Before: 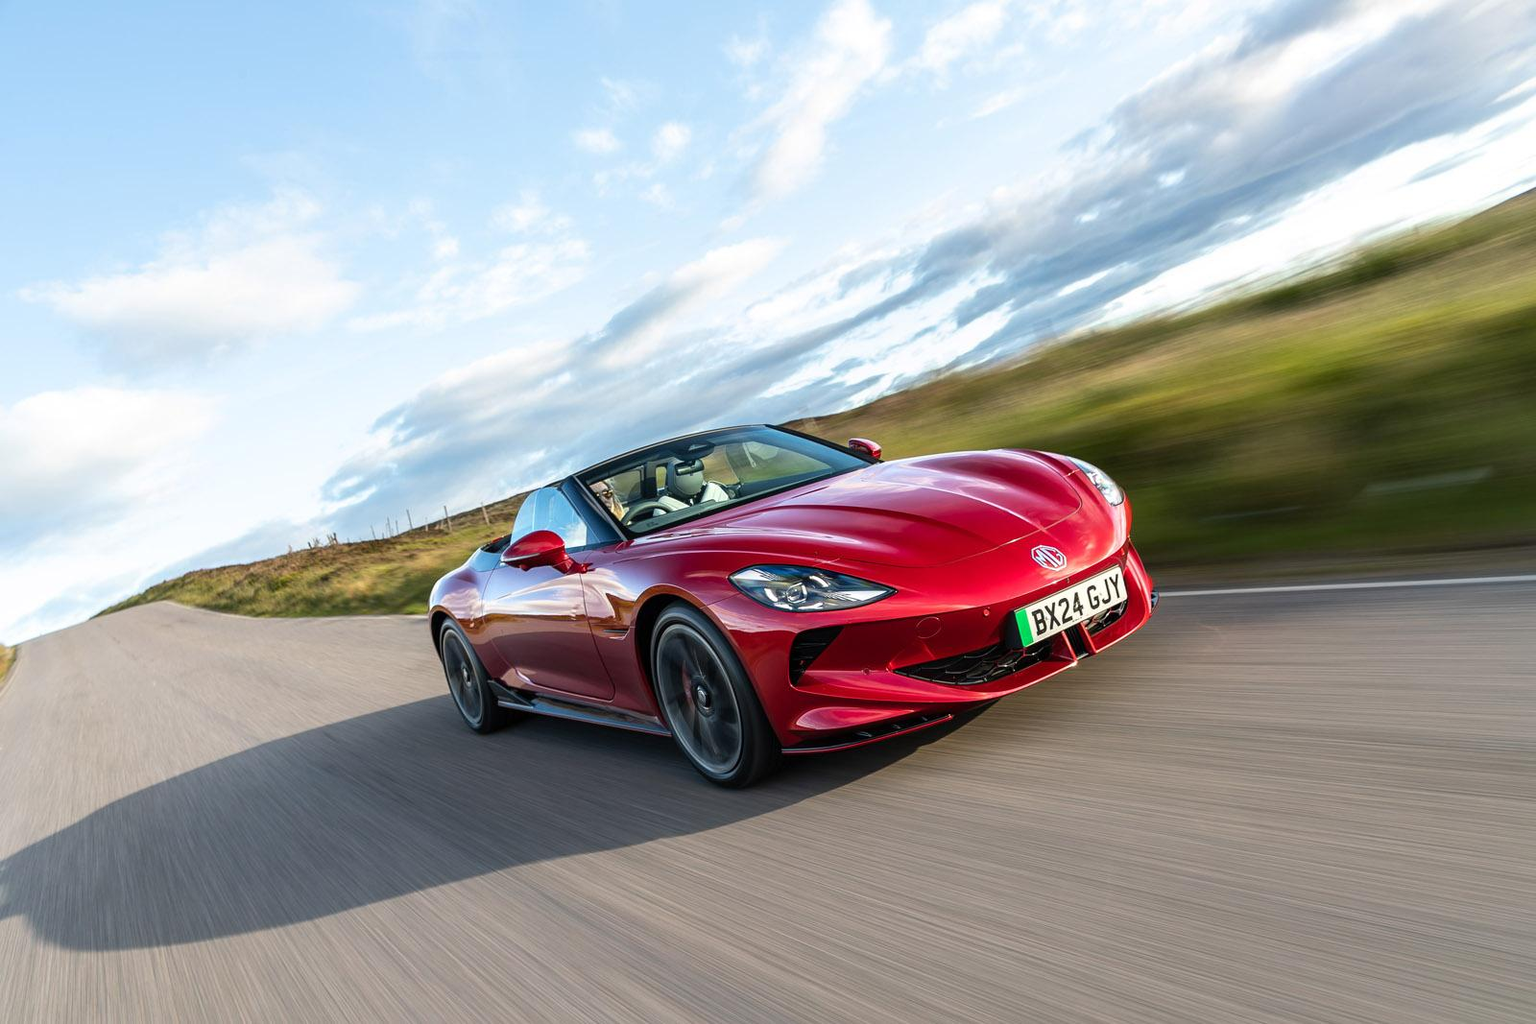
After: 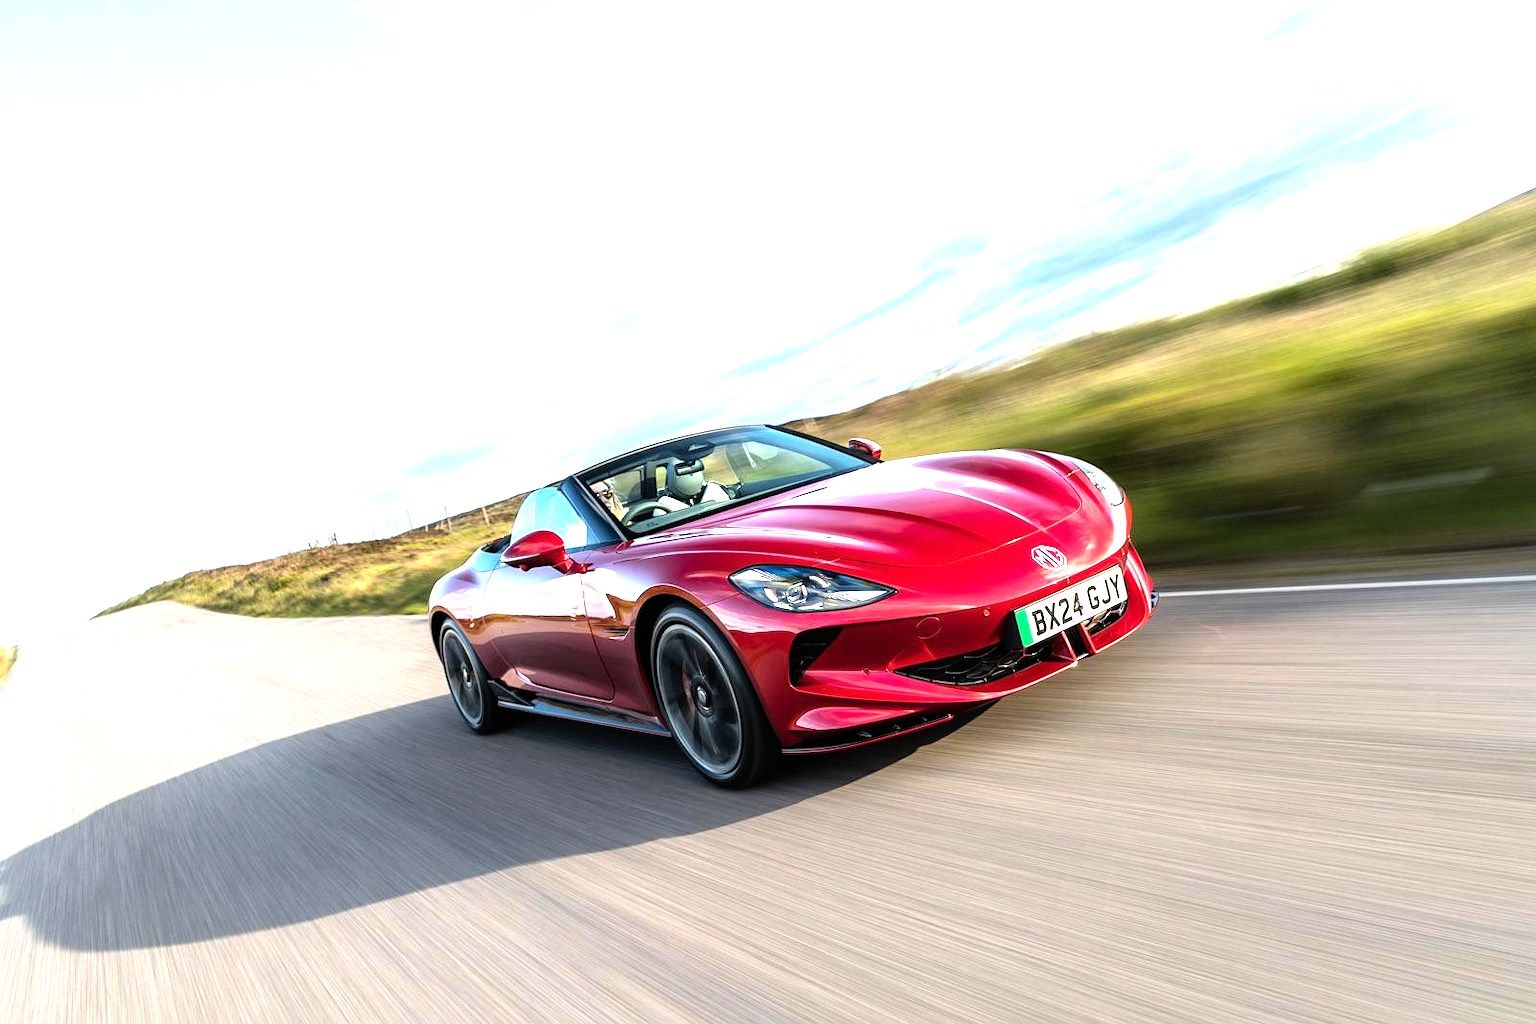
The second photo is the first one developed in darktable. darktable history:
tone equalizer: -8 EV -1.06 EV, -7 EV -1.05 EV, -6 EV -0.833 EV, -5 EV -0.587 EV, -3 EV 0.554 EV, -2 EV 0.888 EV, -1 EV 1 EV, +0 EV 1.08 EV
exposure: exposure 0.19 EV, compensate highlight preservation false
